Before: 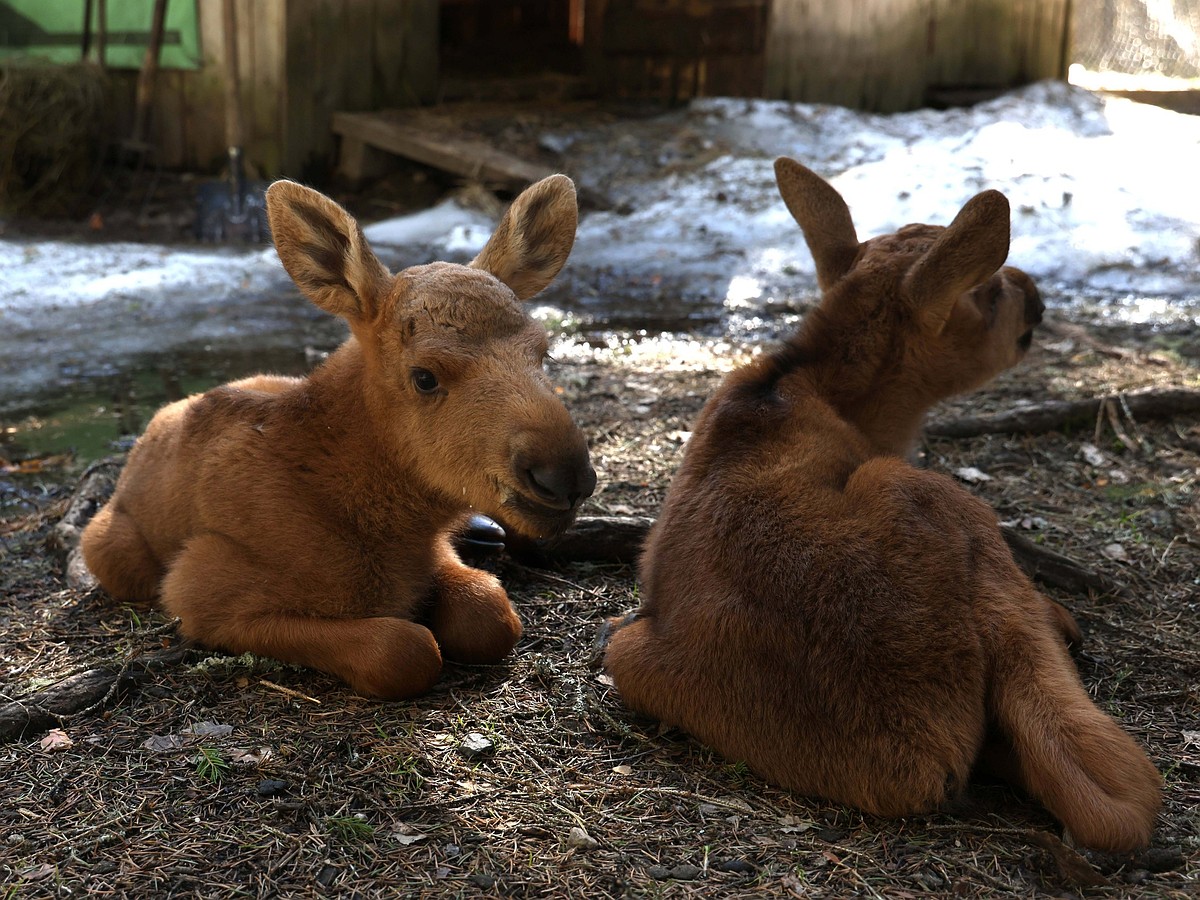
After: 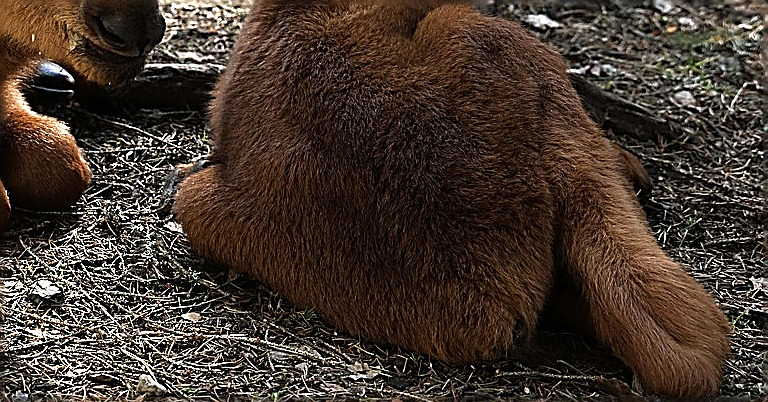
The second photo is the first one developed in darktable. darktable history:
tone equalizer: -8 EV -0.443 EV, -7 EV -0.387 EV, -6 EV -0.363 EV, -5 EV -0.222 EV, -3 EV 0.25 EV, -2 EV 0.31 EV, -1 EV 0.395 EV, +0 EV 0.44 EV
sharpen: amount 1.864
crop and rotate: left 35.988%, top 50.424%, bottom 4.805%
